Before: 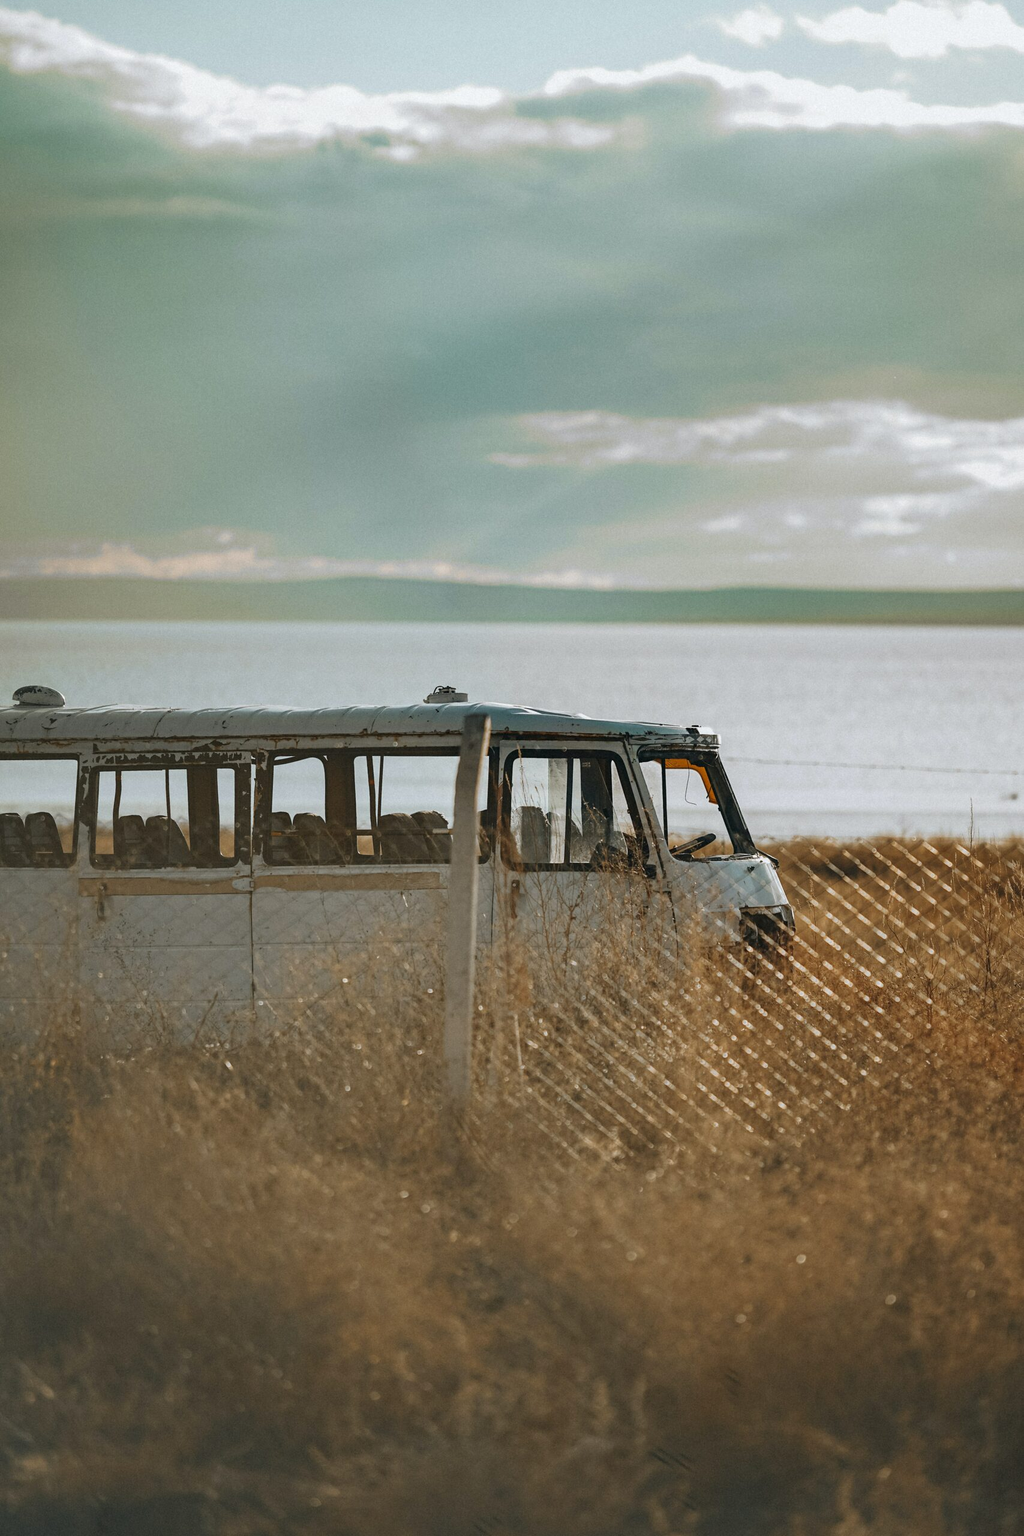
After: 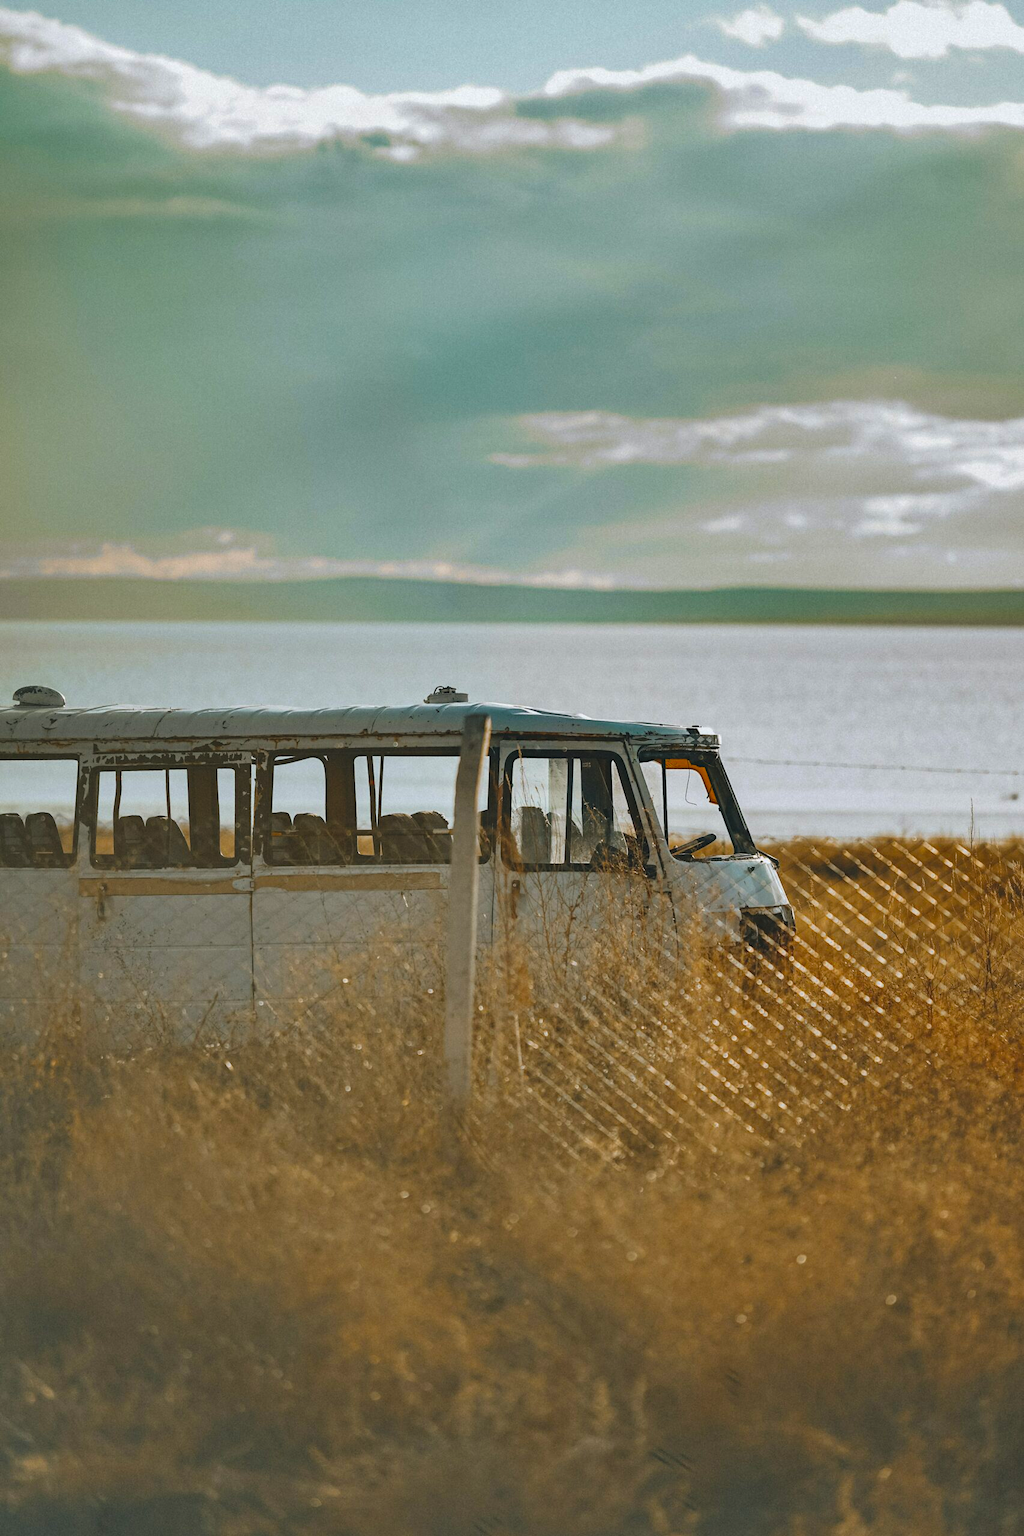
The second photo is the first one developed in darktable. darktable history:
shadows and highlights: soften with gaussian
color balance rgb: shadows lift › chroma 0.949%, shadows lift › hue 115.17°, global offset › luminance 0.718%, perceptual saturation grading › global saturation 29.819%, global vibrance 20%
